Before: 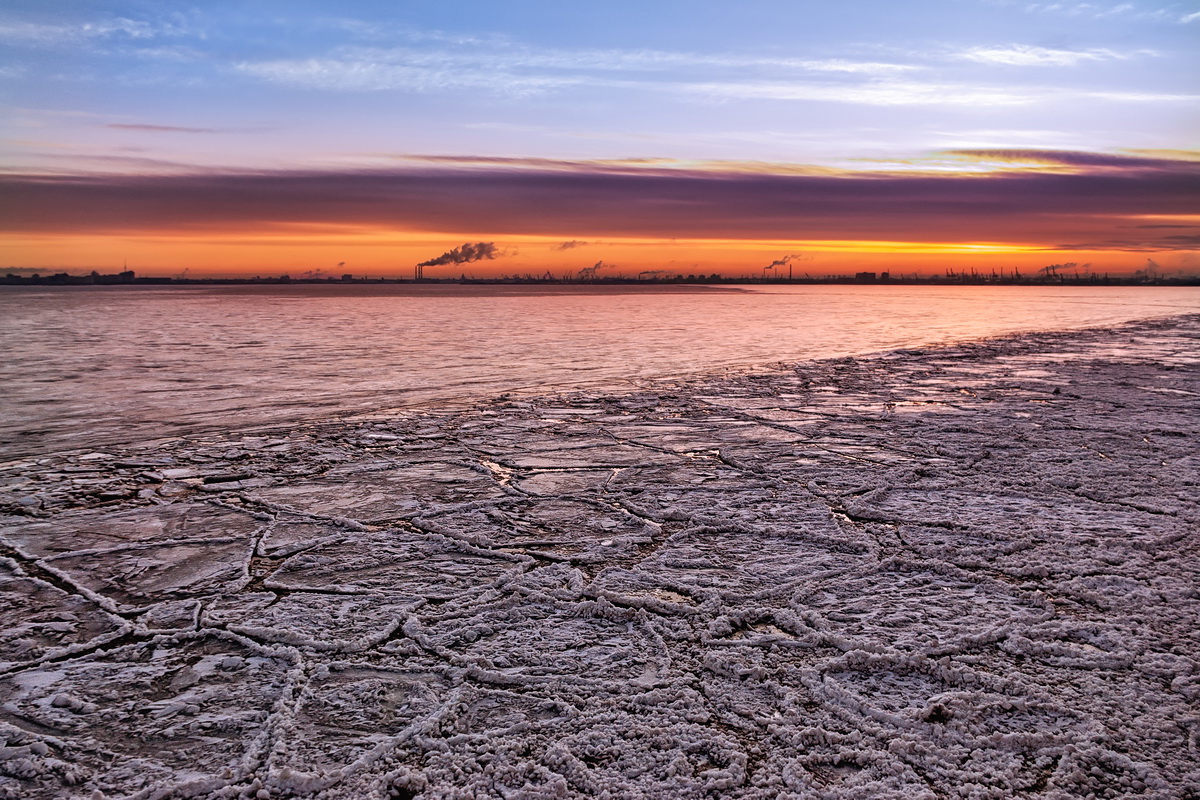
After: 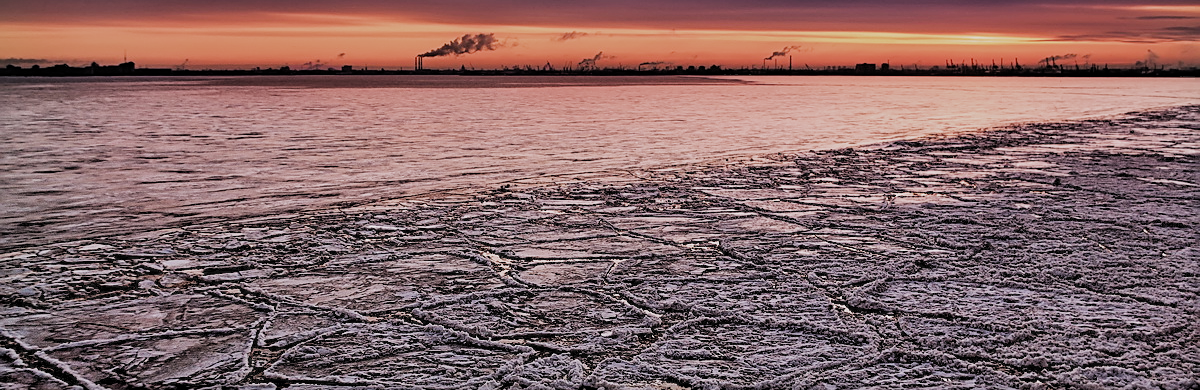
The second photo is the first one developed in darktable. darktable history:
crop and rotate: top 26.266%, bottom 24.919%
sharpen: on, module defaults
filmic rgb: black relative exposure -5.04 EV, white relative exposure 3.95 EV, threshold 2.95 EV, hardness 2.88, contrast 1.187, add noise in highlights 0.002, preserve chrominance max RGB, color science v3 (2019), use custom middle-gray values true, contrast in highlights soft, enable highlight reconstruction true
